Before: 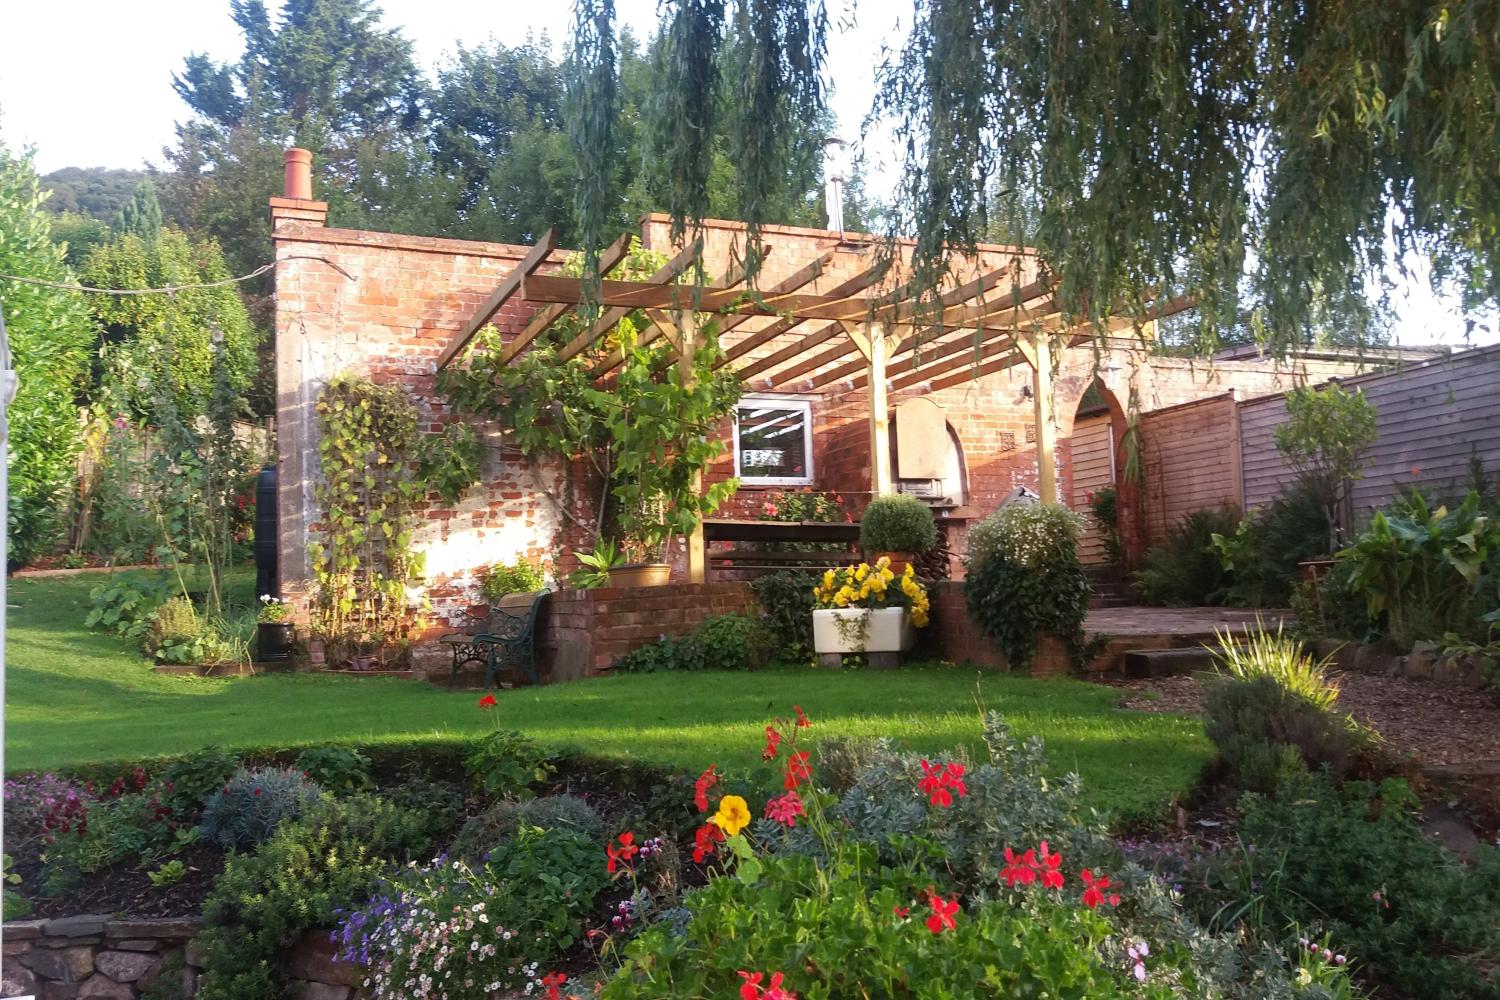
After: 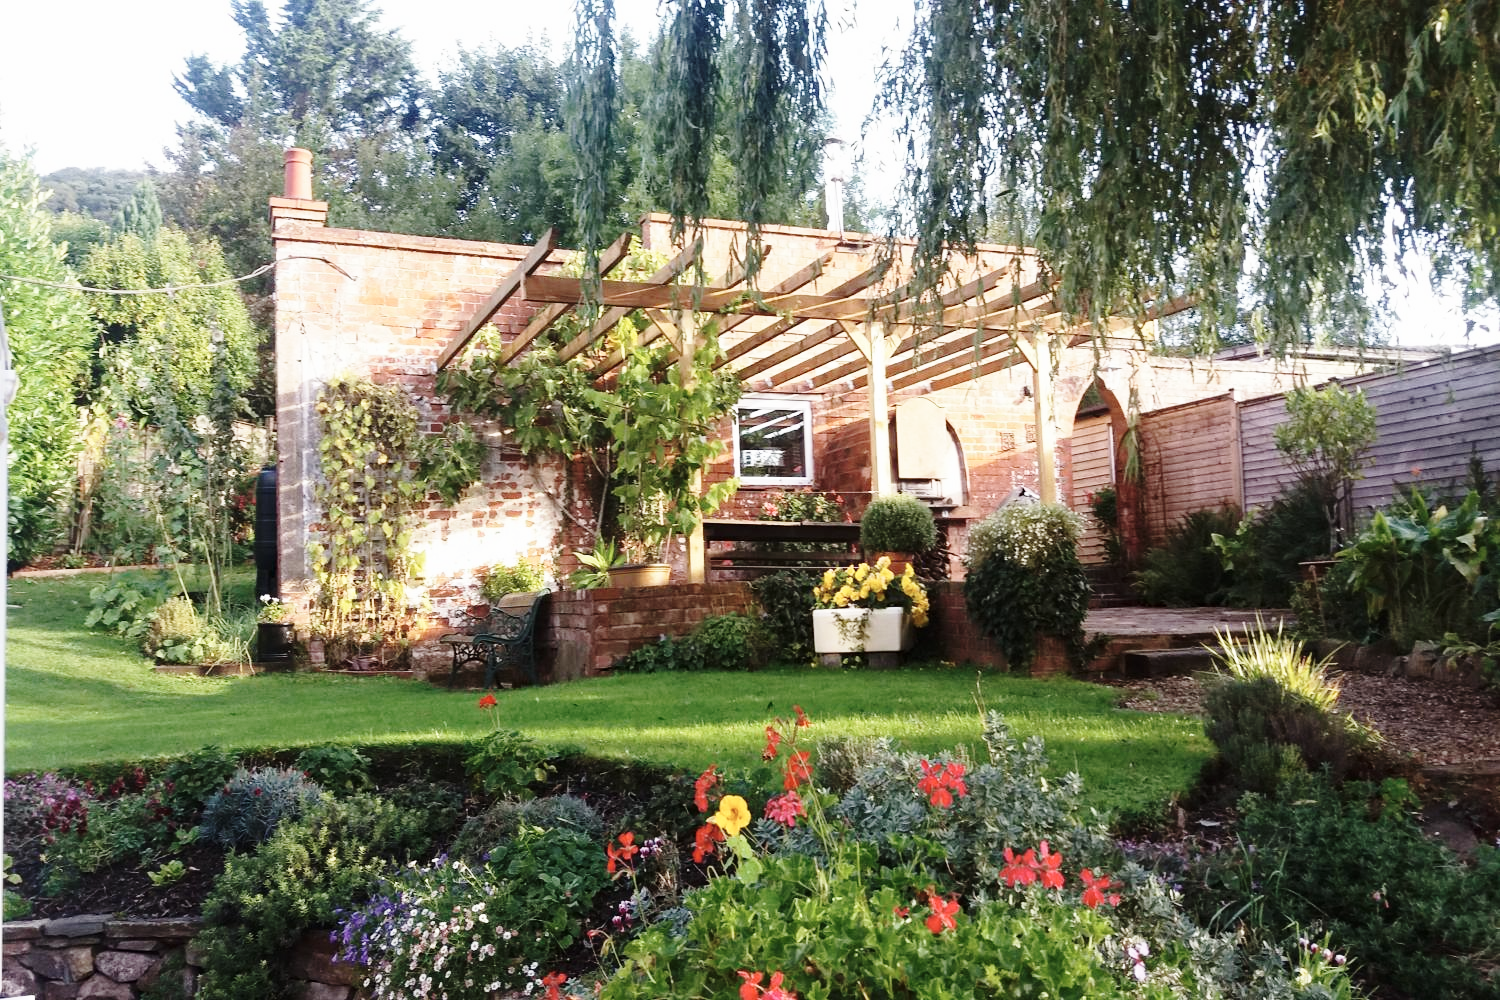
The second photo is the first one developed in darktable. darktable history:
haze removal: compatibility mode true, adaptive false
exposure: exposure -0.113 EV, compensate exposure bias true, compensate highlight preservation false
contrast brightness saturation: contrast 0.097, saturation -0.281
base curve: curves: ch0 [(0, 0) (0.028, 0.03) (0.121, 0.232) (0.46, 0.748) (0.859, 0.968) (1, 1)], preserve colors none
